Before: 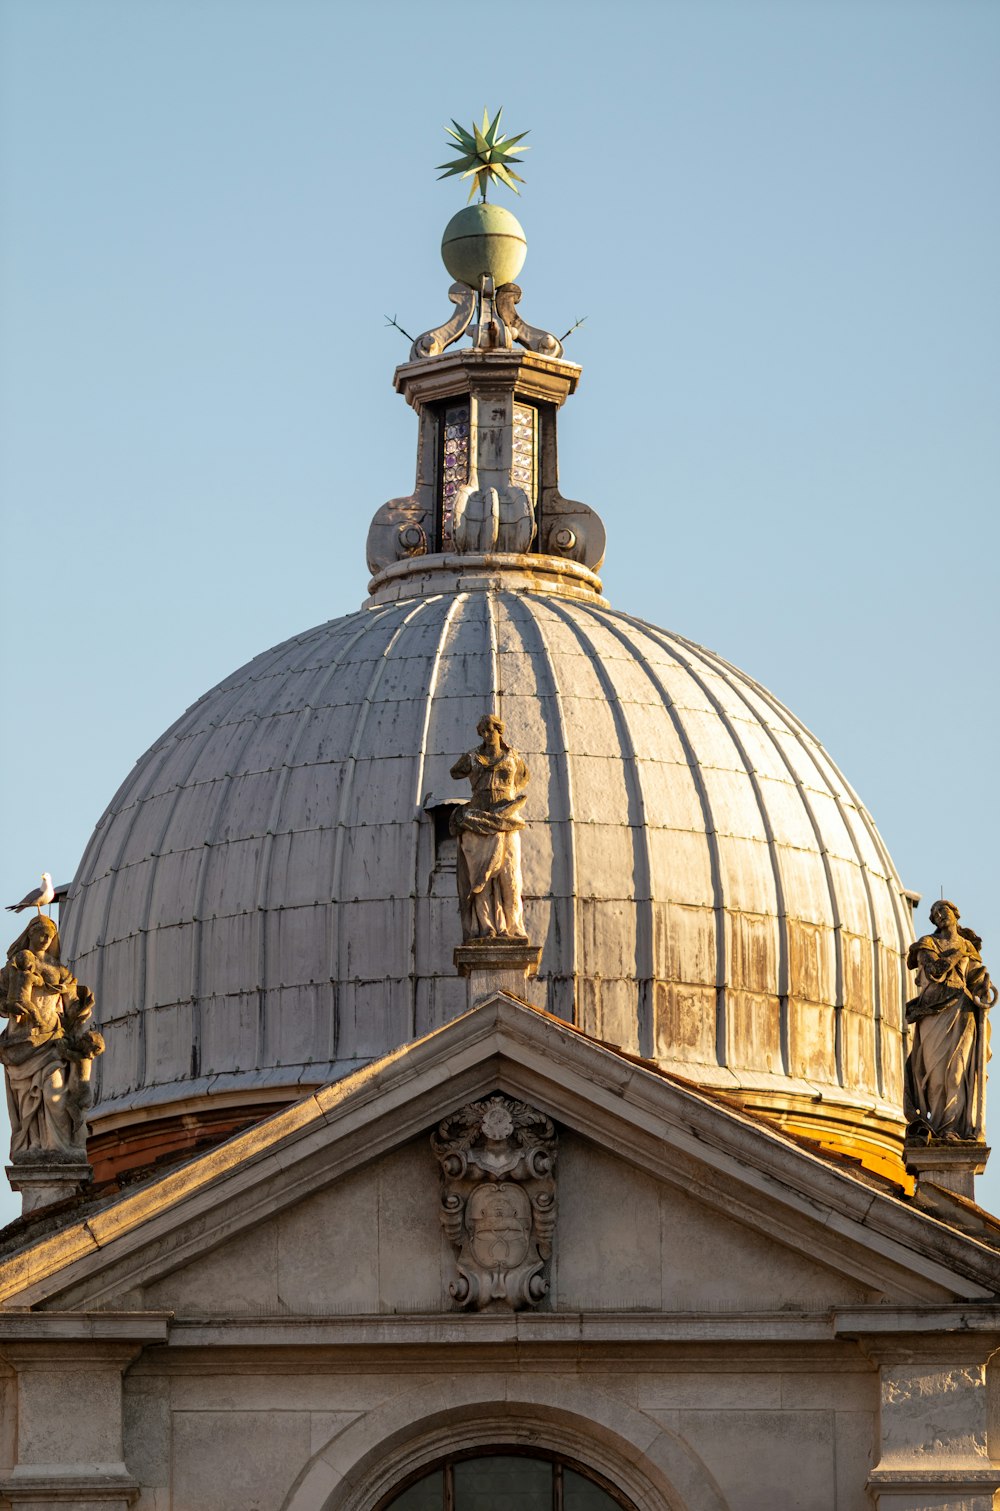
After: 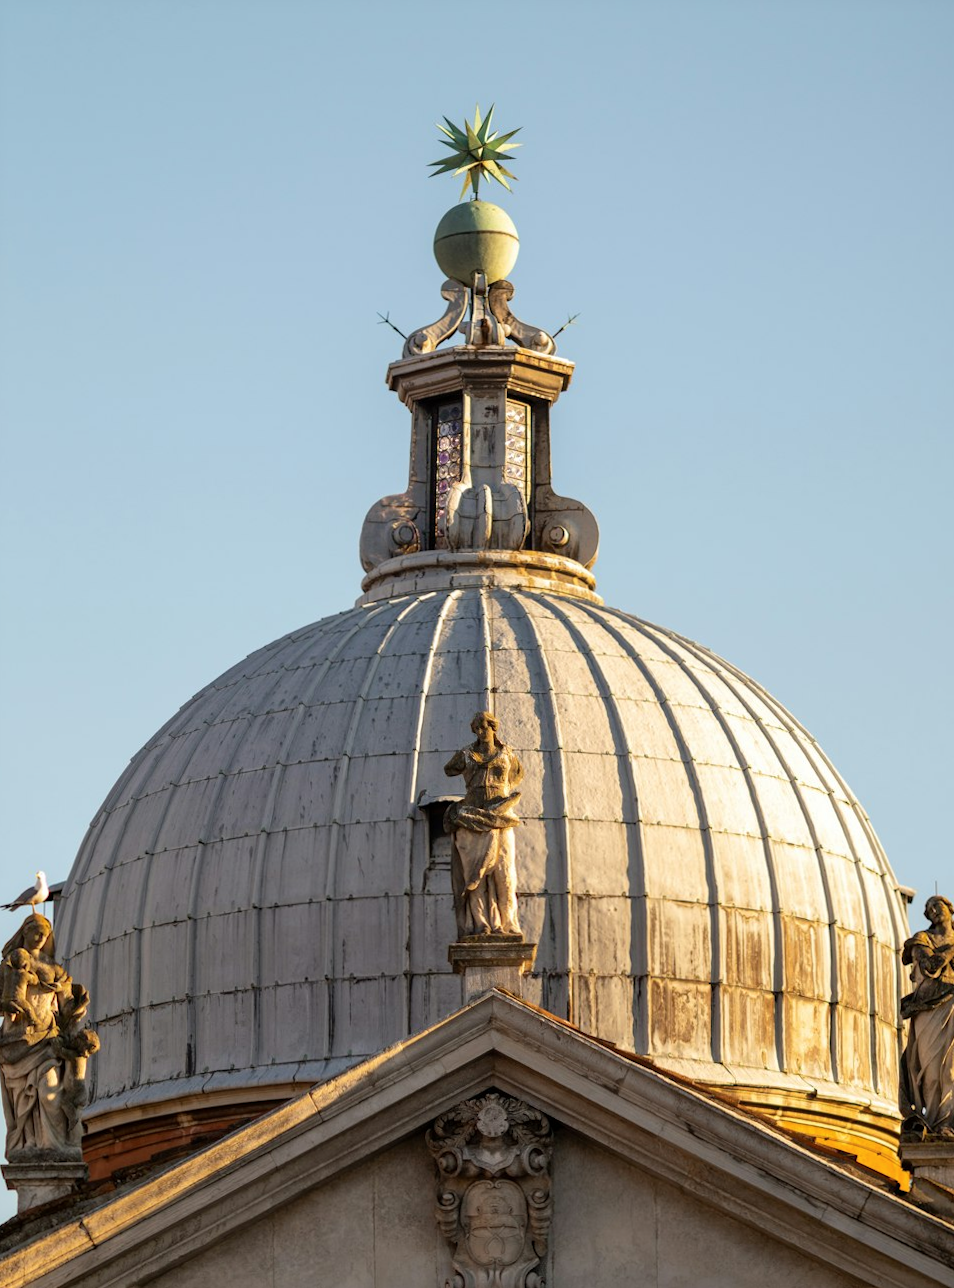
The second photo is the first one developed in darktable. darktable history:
color balance rgb: shadows lift › chroma 0.932%, shadows lift › hue 113.68°, perceptual saturation grading › global saturation 0.991%
crop and rotate: angle 0.189°, left 0.429%, right 3.62%, bottom 14.328%
